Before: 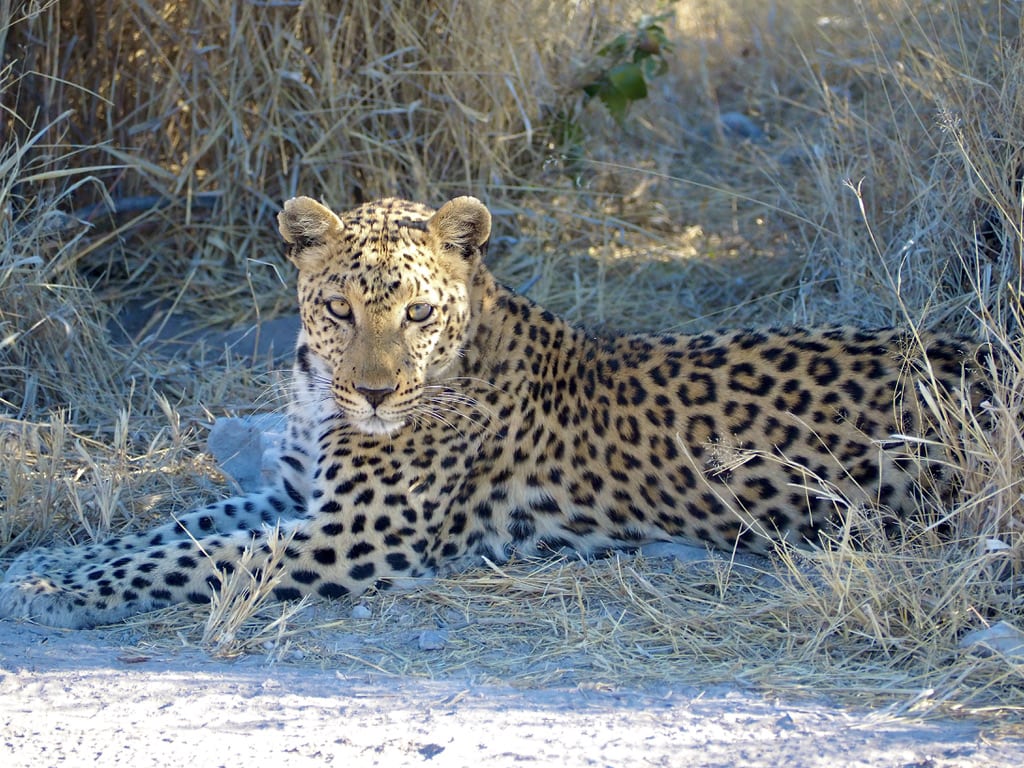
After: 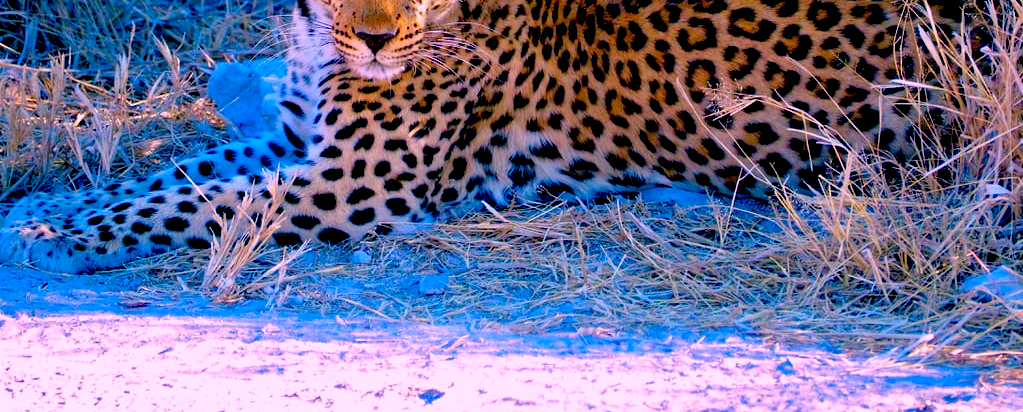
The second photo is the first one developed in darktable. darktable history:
color correction: highlights a* 19.5, highlights b* -11.53, saturation 1.69
exposure: black level correction 0.056, exposure -0.039 EV, compensate highlight preservation false
crop and rotate: top 46.237%
color balance rgb: perceptual saturation grading › global saturation 10%, global vibrance 10%
